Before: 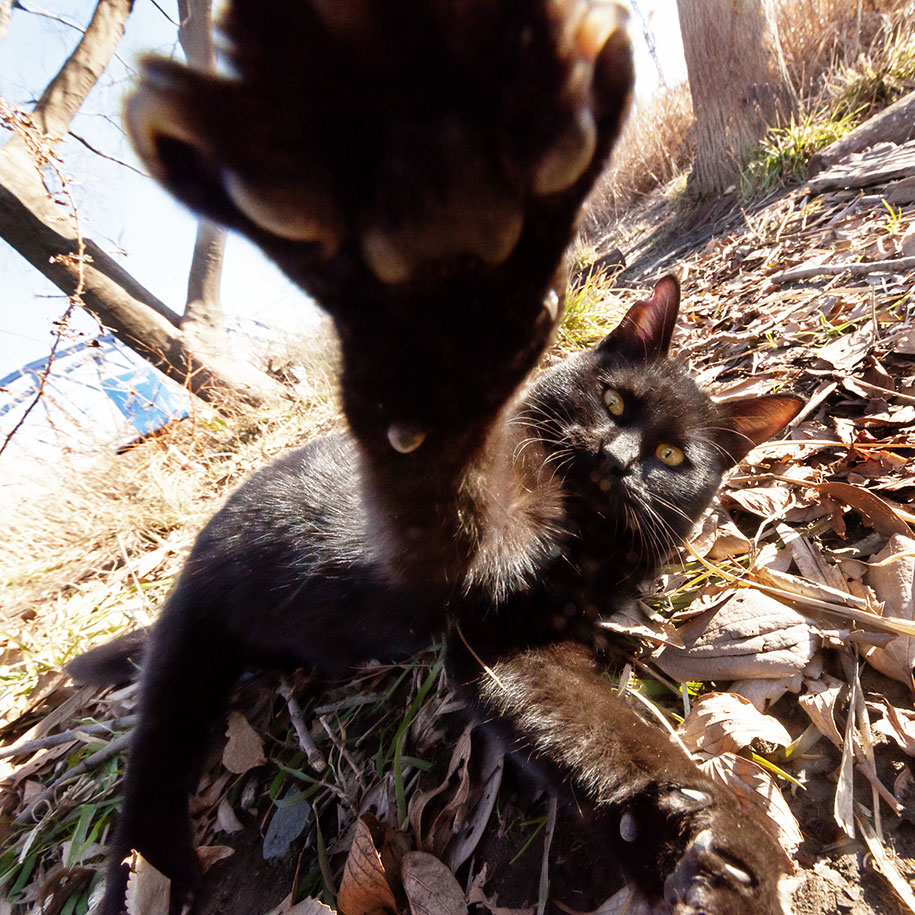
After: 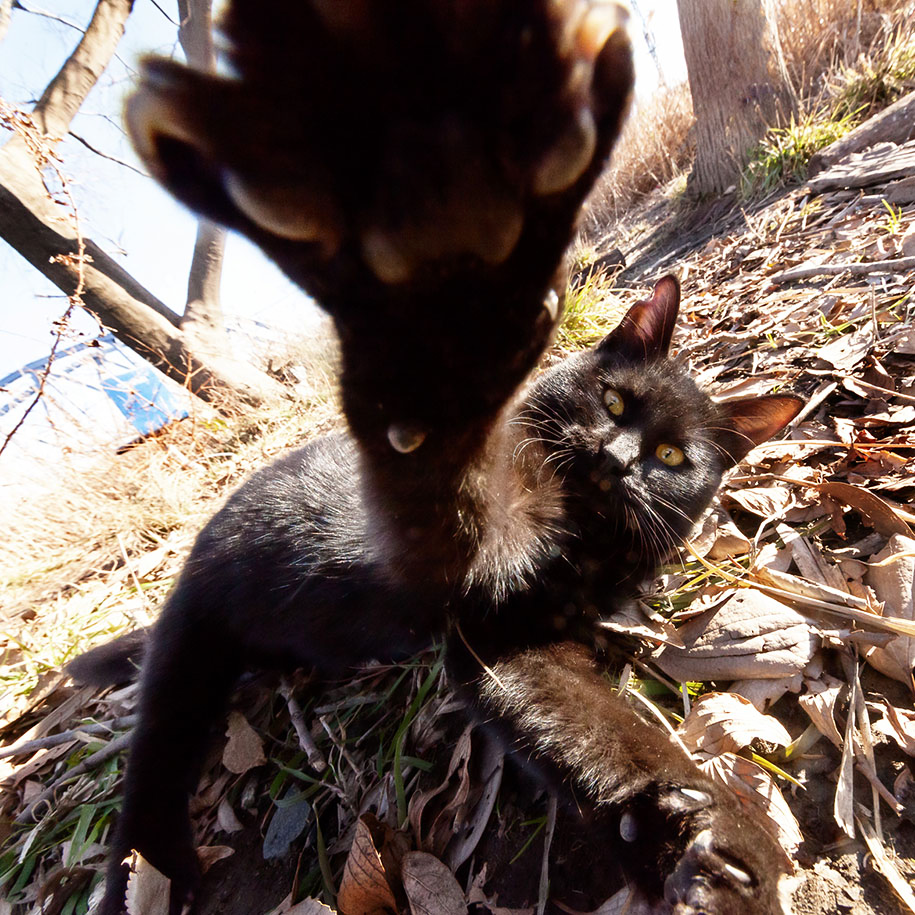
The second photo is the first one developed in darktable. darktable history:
shadows and highlights: shadows -28.87, highlights 29.79
